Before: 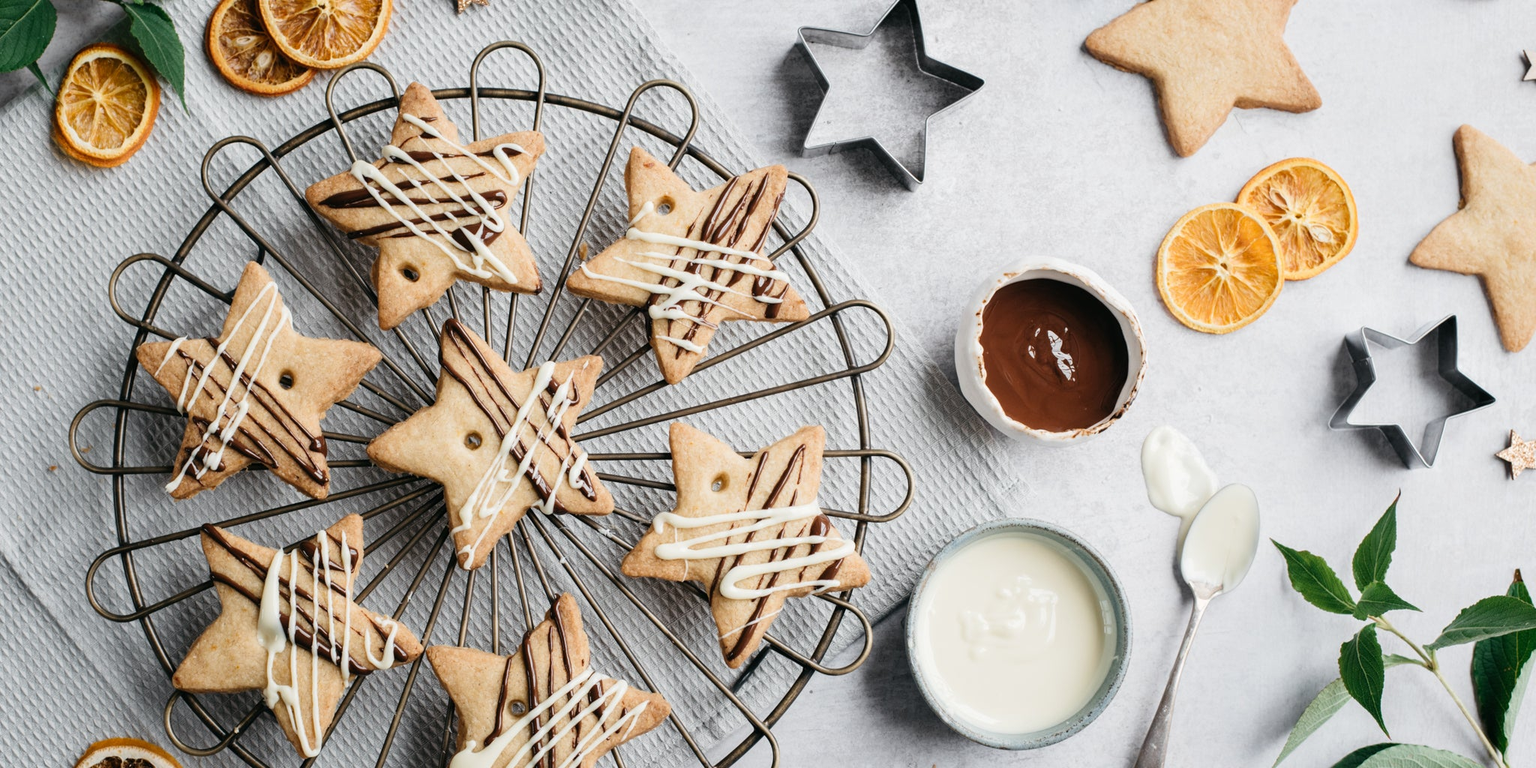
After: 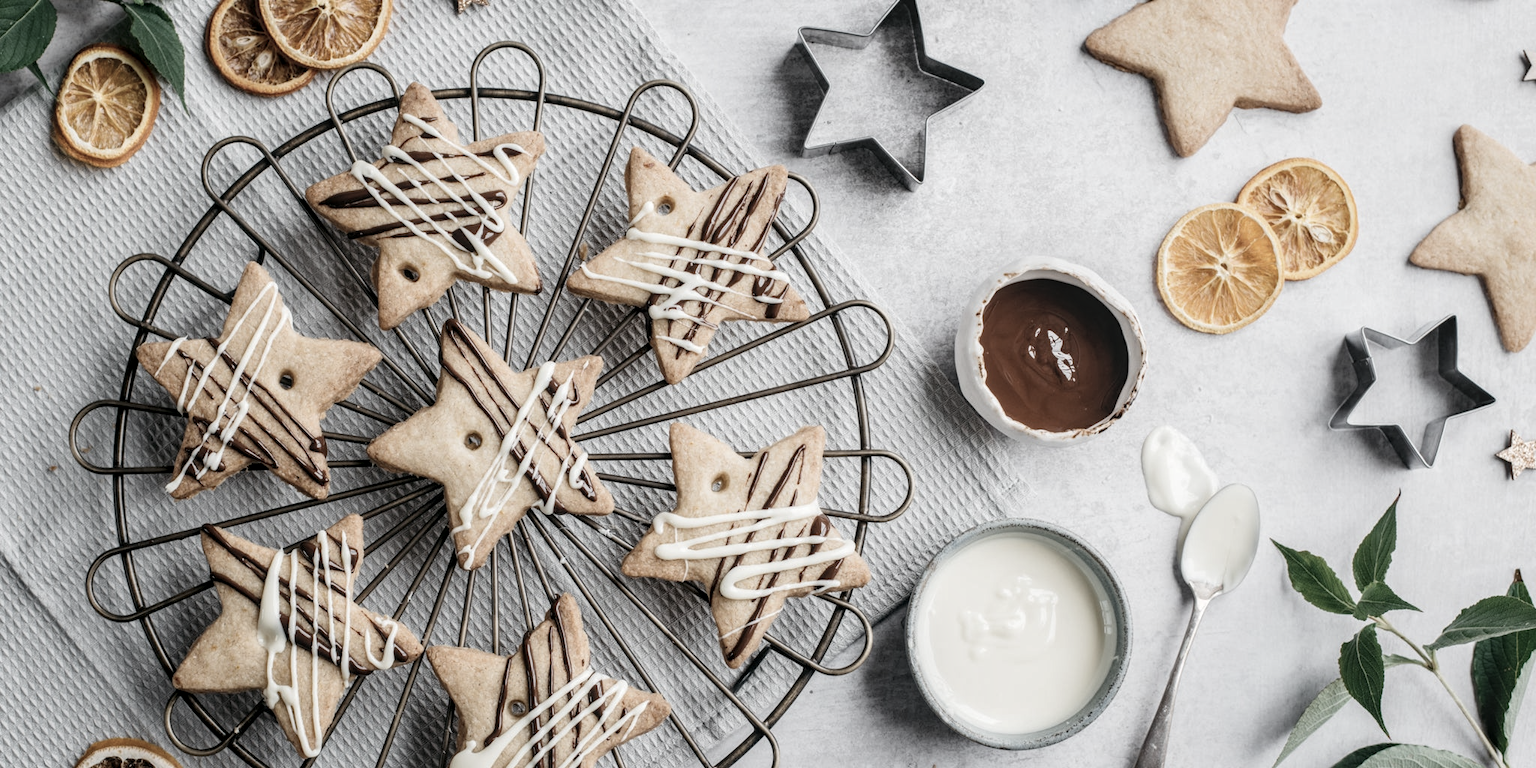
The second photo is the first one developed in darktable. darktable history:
color zones: curves: ch1 [(0, 0.292) (0.001, 0.292) (0.2, 0.264) (0.4, 0.248) (0.6, 0.248) (0.8, 0.264) (0.999, 0.292) (1, 0.292)]
tone equalizer: -7 EV 0.18 EV, -6 EV 0.12 EV, -5 EV 0.08 EV, -4 EV 0.04 EV, -2 EV -0.02 EV, -1 EV -0.04 EV, +0 EV -0.06 EV, luminance estimator HSV value / RGB max
local contrast: detail 130%
